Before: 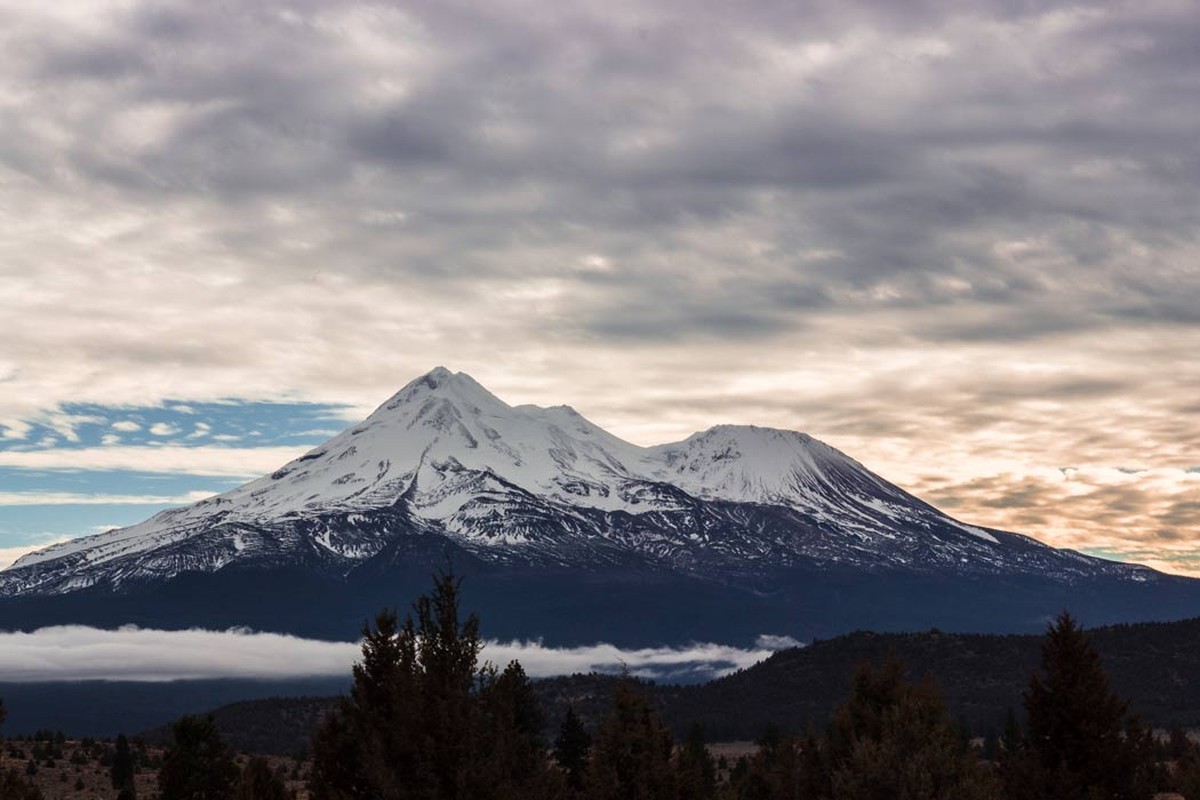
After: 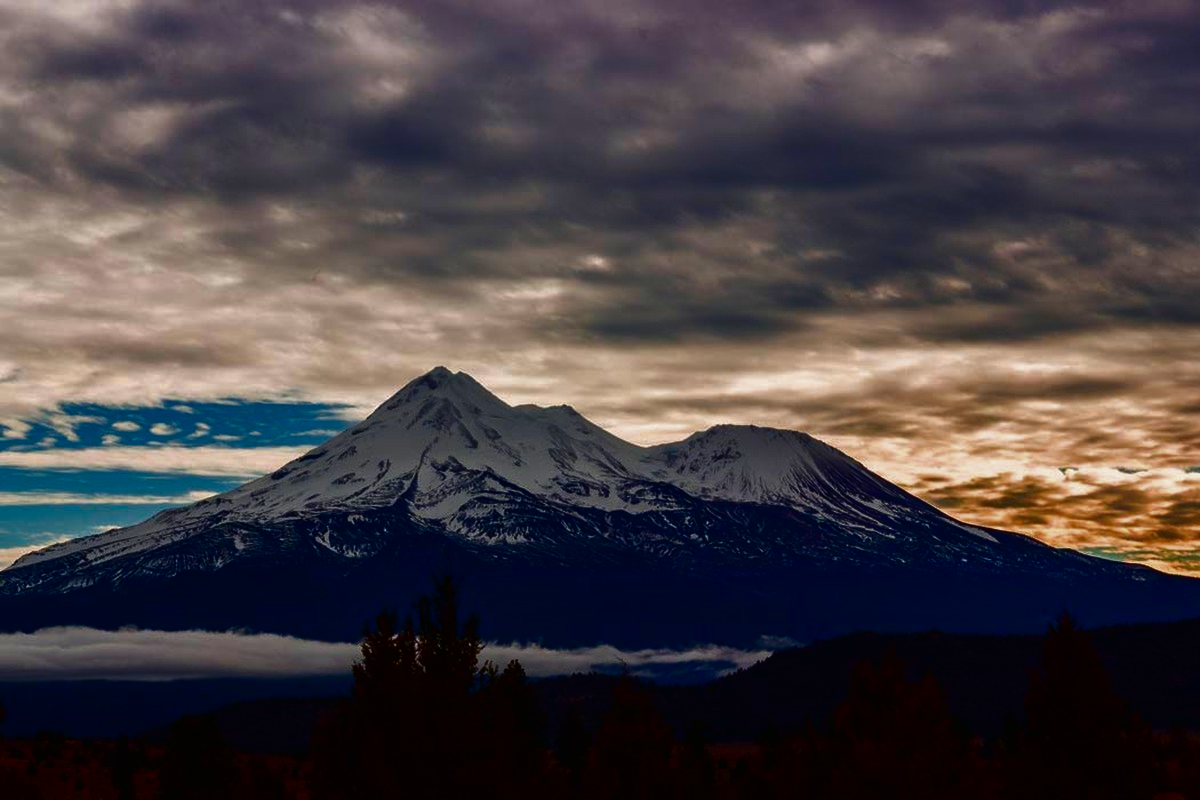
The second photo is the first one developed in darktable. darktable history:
contrast brightness saturation: brightness -0.992, saturation 0.986
exposure: black level correction -0.022, exposure -0.036 EV, compensate highlight preservation false
